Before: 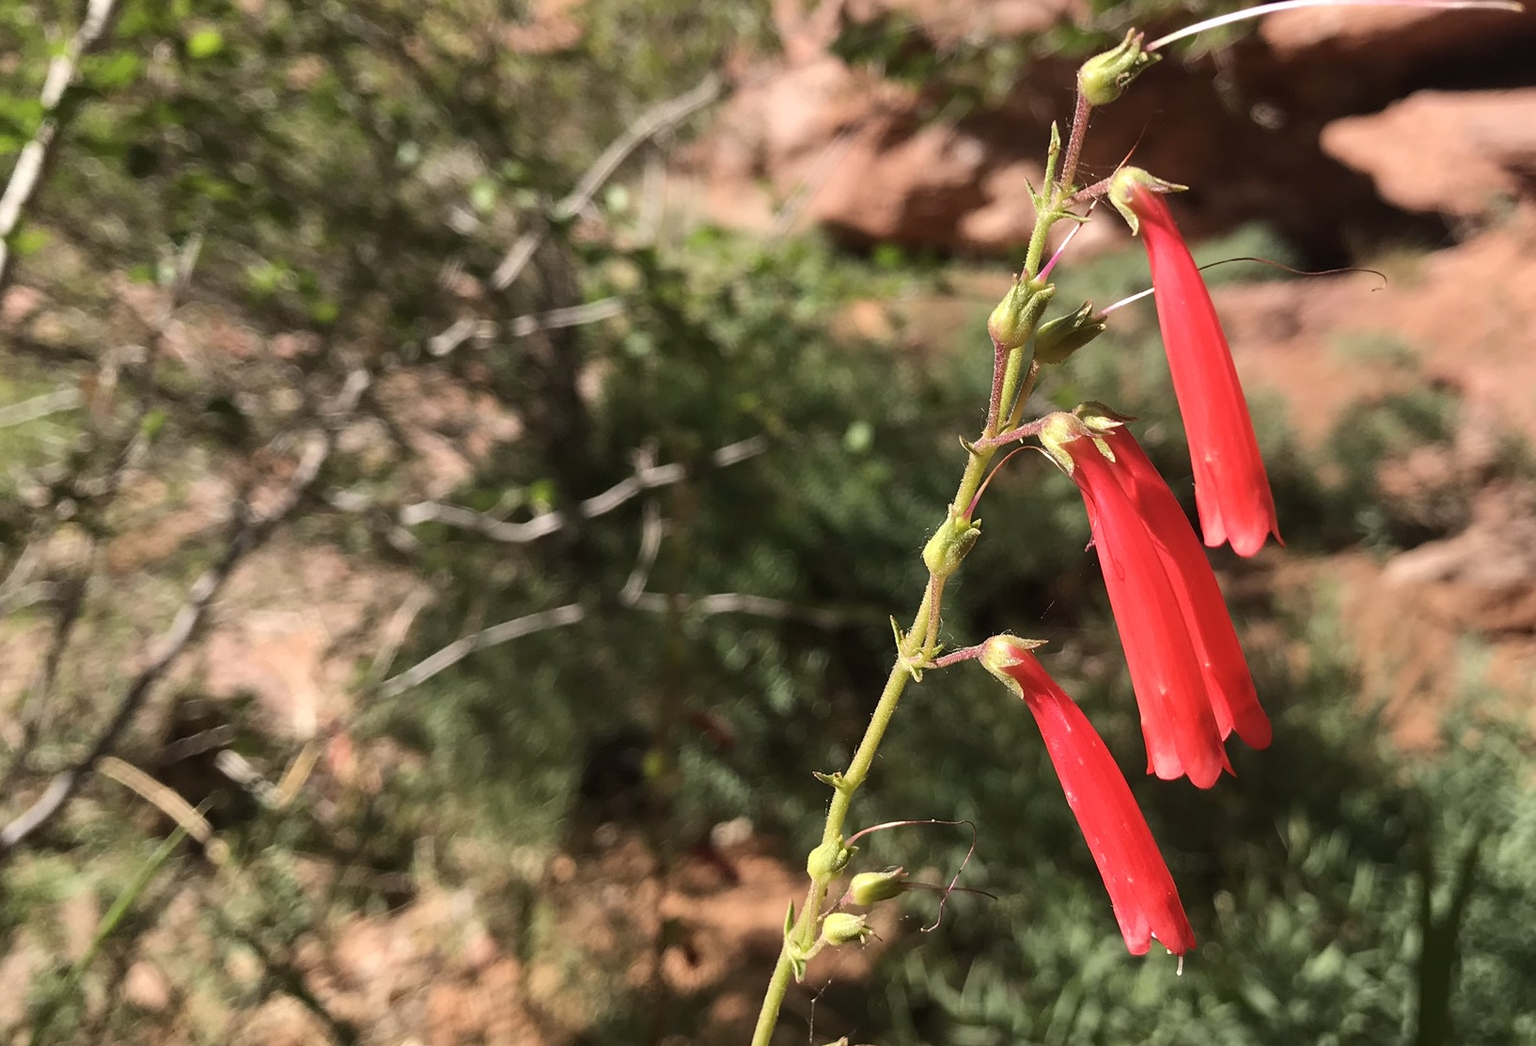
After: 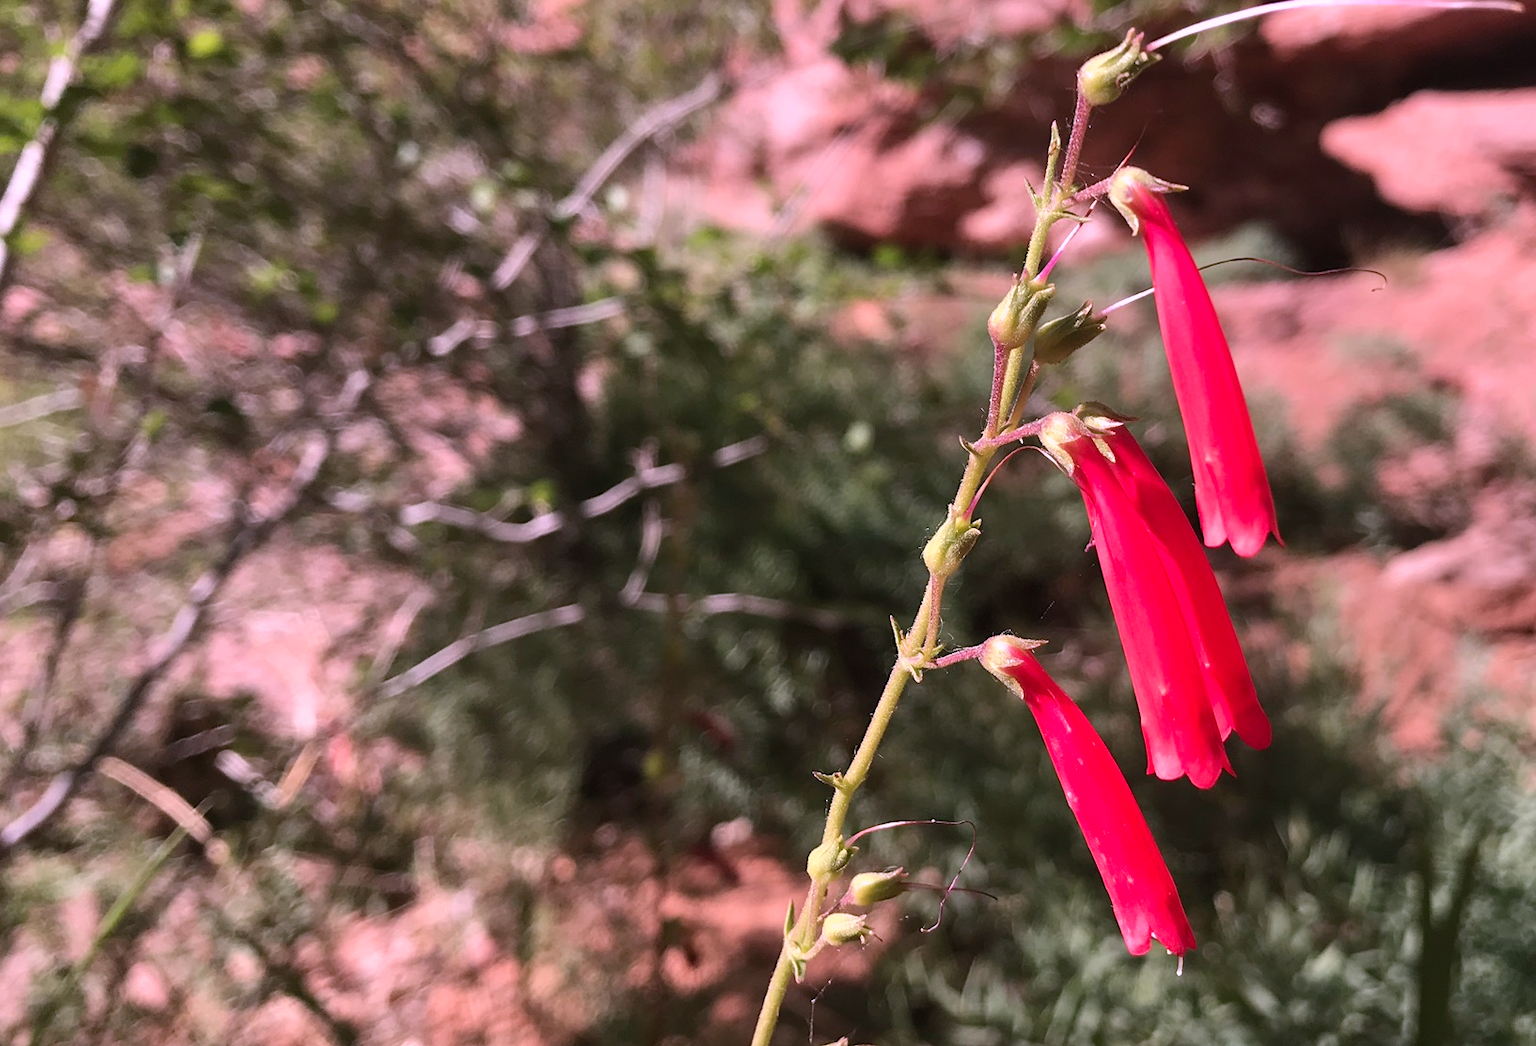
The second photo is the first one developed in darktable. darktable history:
color correction: highlights a* 15.05, highlights b* -24.31
